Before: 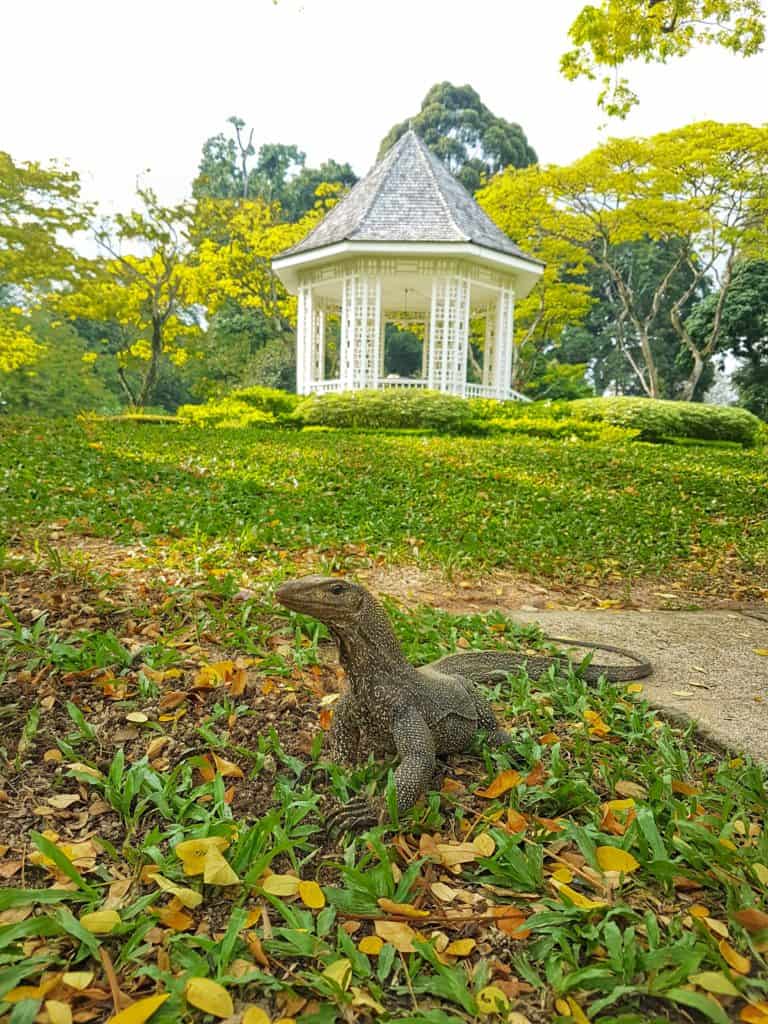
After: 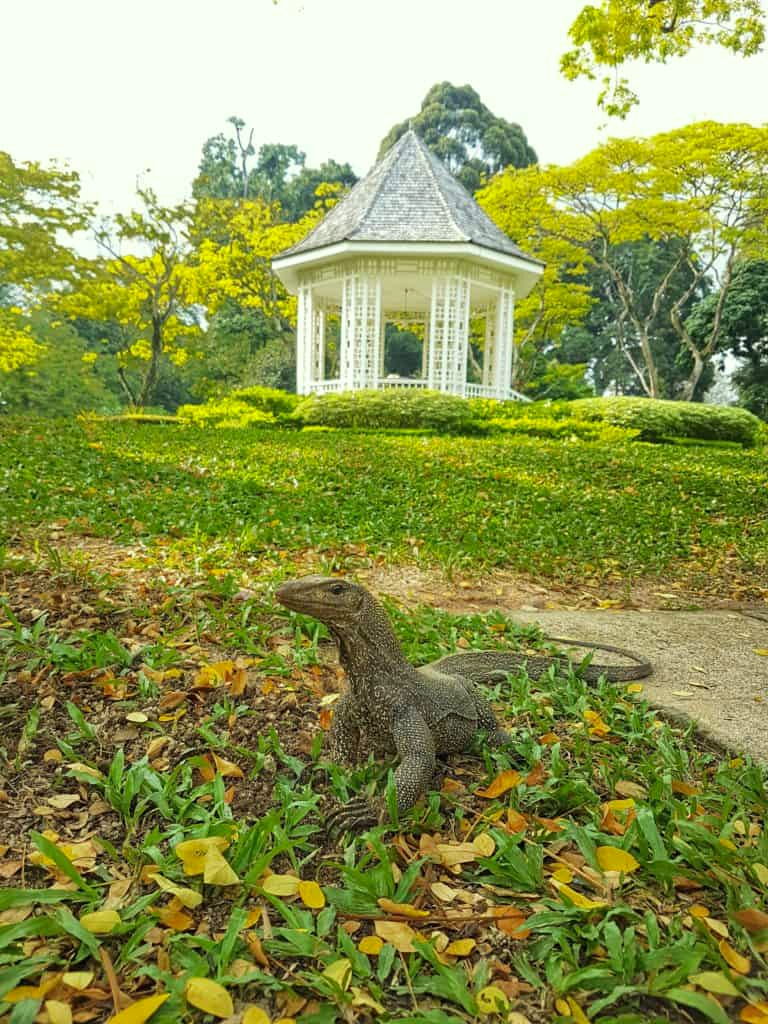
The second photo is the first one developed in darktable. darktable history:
color correction: highlights a* -4.73, highlights b* 5.06, saturation 0.97
